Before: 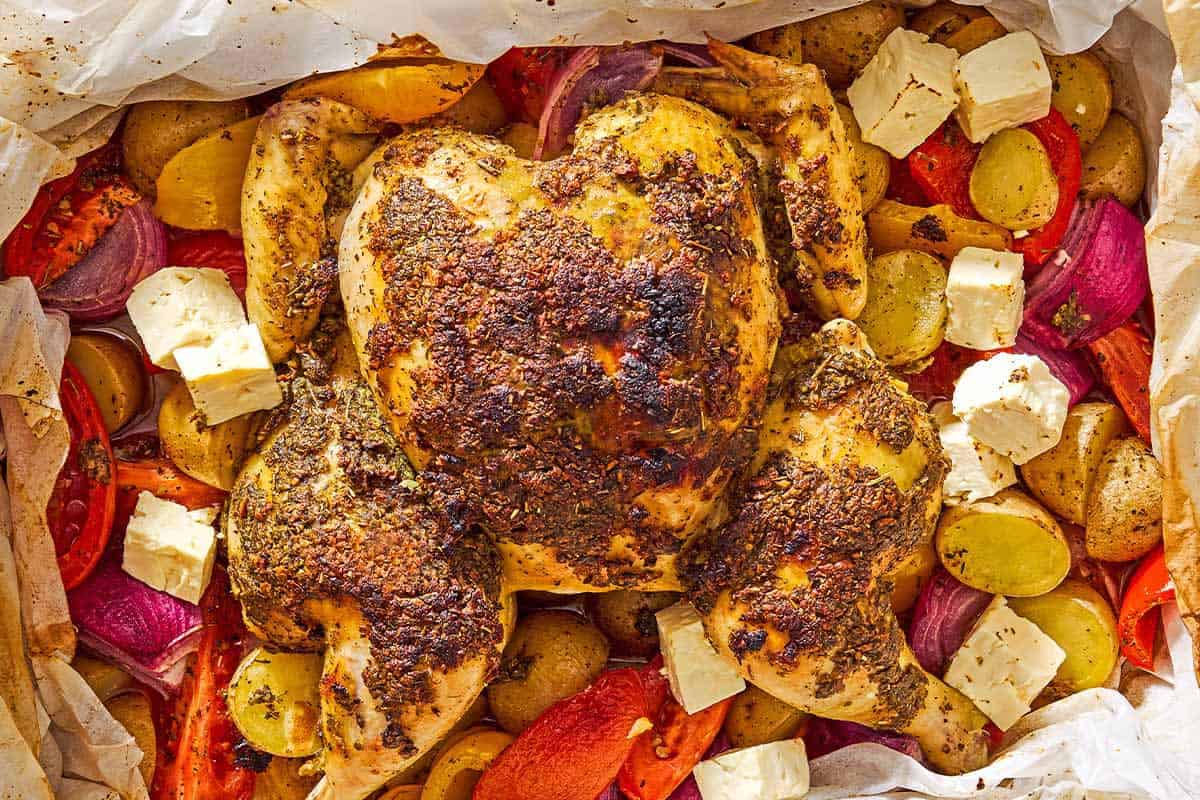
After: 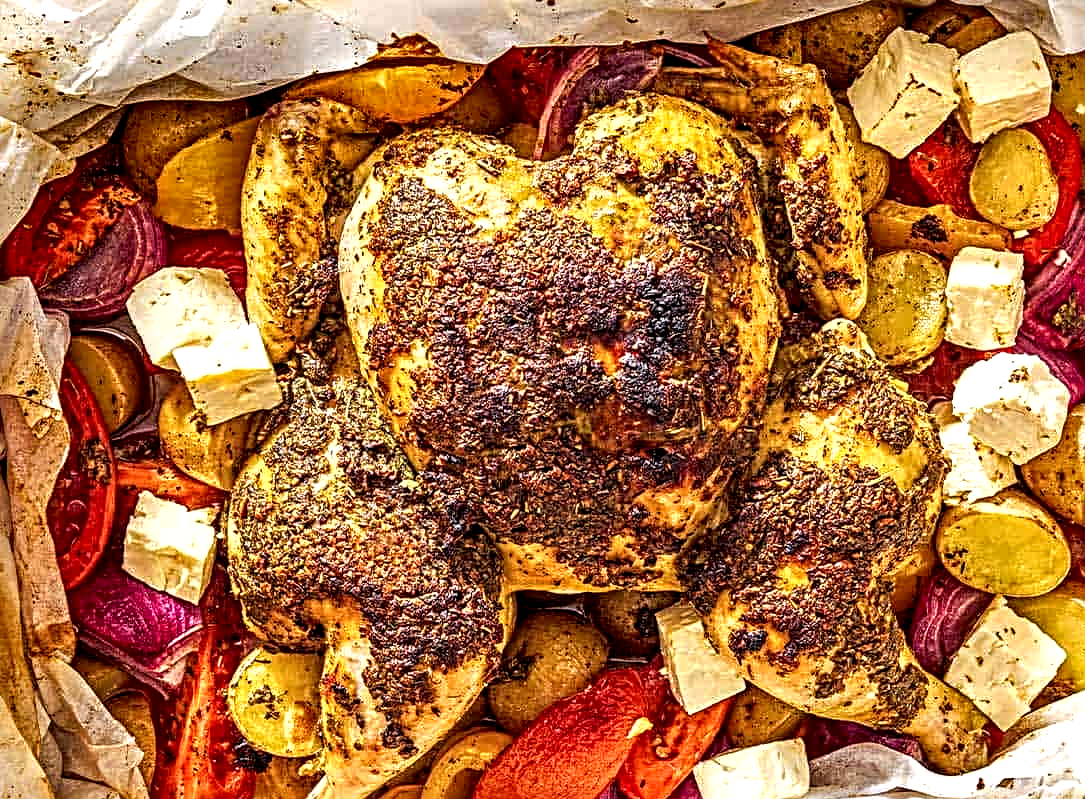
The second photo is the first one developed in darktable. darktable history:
local contrast: highlights 21%, shadows 70%, detail 170%
shadows and highlights: radius 262.33, soften with gaussian
tone equalizer: -8 EV -0.441 EV, -7 EV -0.36 EV, -6 EV -0.342 EV, -5 EV -0.235 EV, -3 EV 0.215 EV, -2 EV 0.353 EV, -1 EV 0.399 EV, +0 EV 0.395 EV
sharpen: radius 3.958
crop: right 9.512%, bottom 0.034%
